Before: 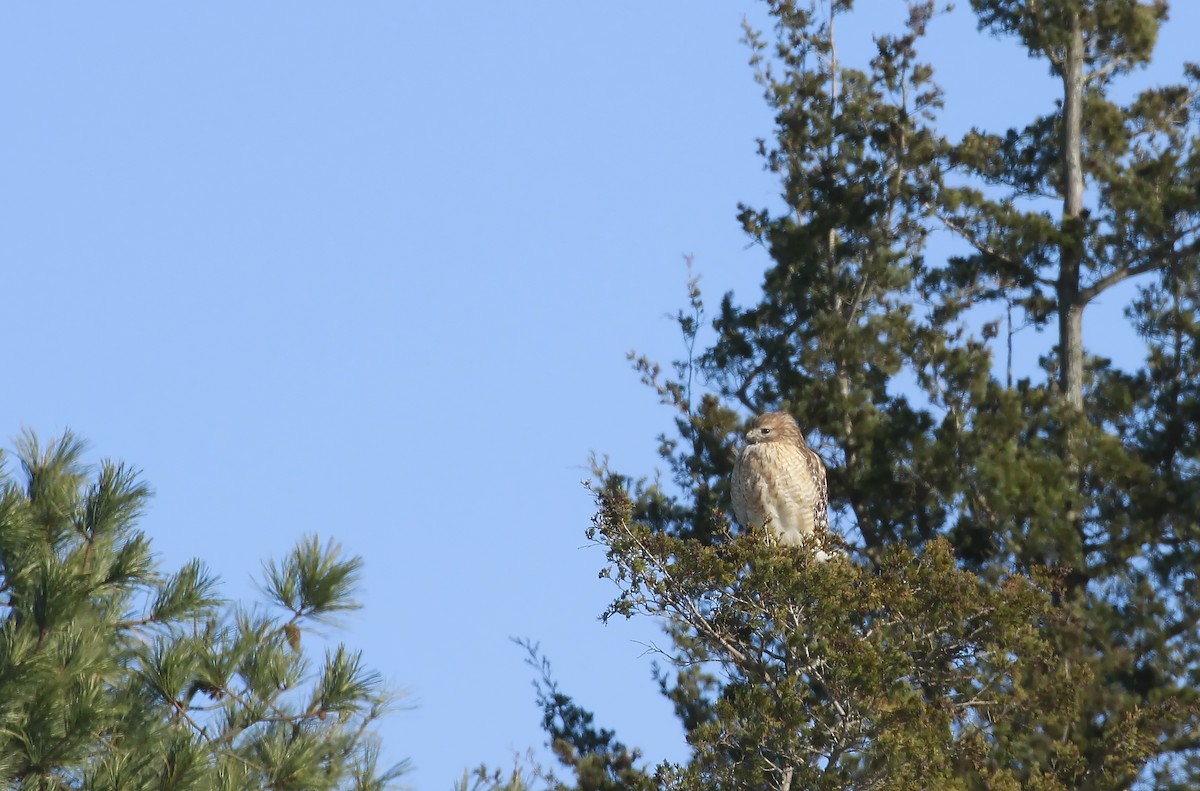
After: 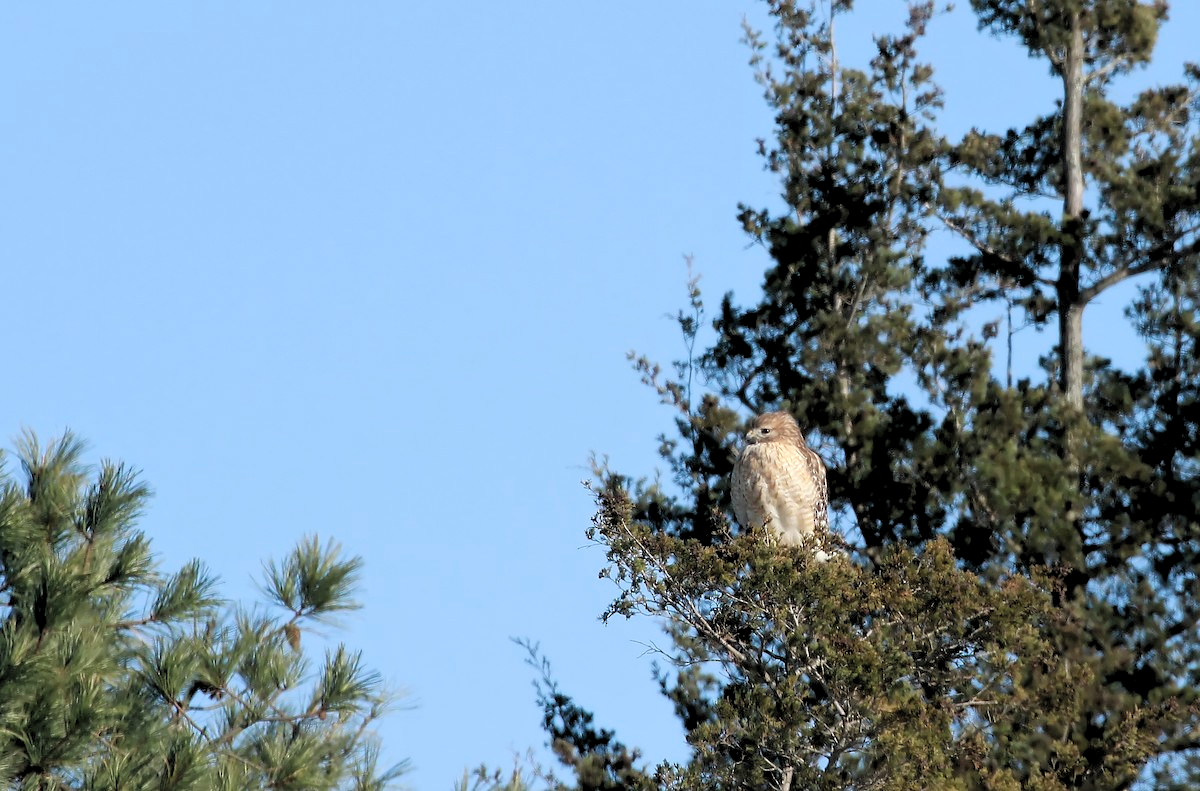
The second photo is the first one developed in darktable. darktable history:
rgb levels: levels [[0.034, 0.472, 0.904], [0, 0.5, 1], [0, 0.5, 1]]
color balance: lift [1.007, 1, 1, 1], gamma [1.097, 1, 1, 1]
tone equalizer: on, module defaults
contrast brightness saturation: saturation -0.05
